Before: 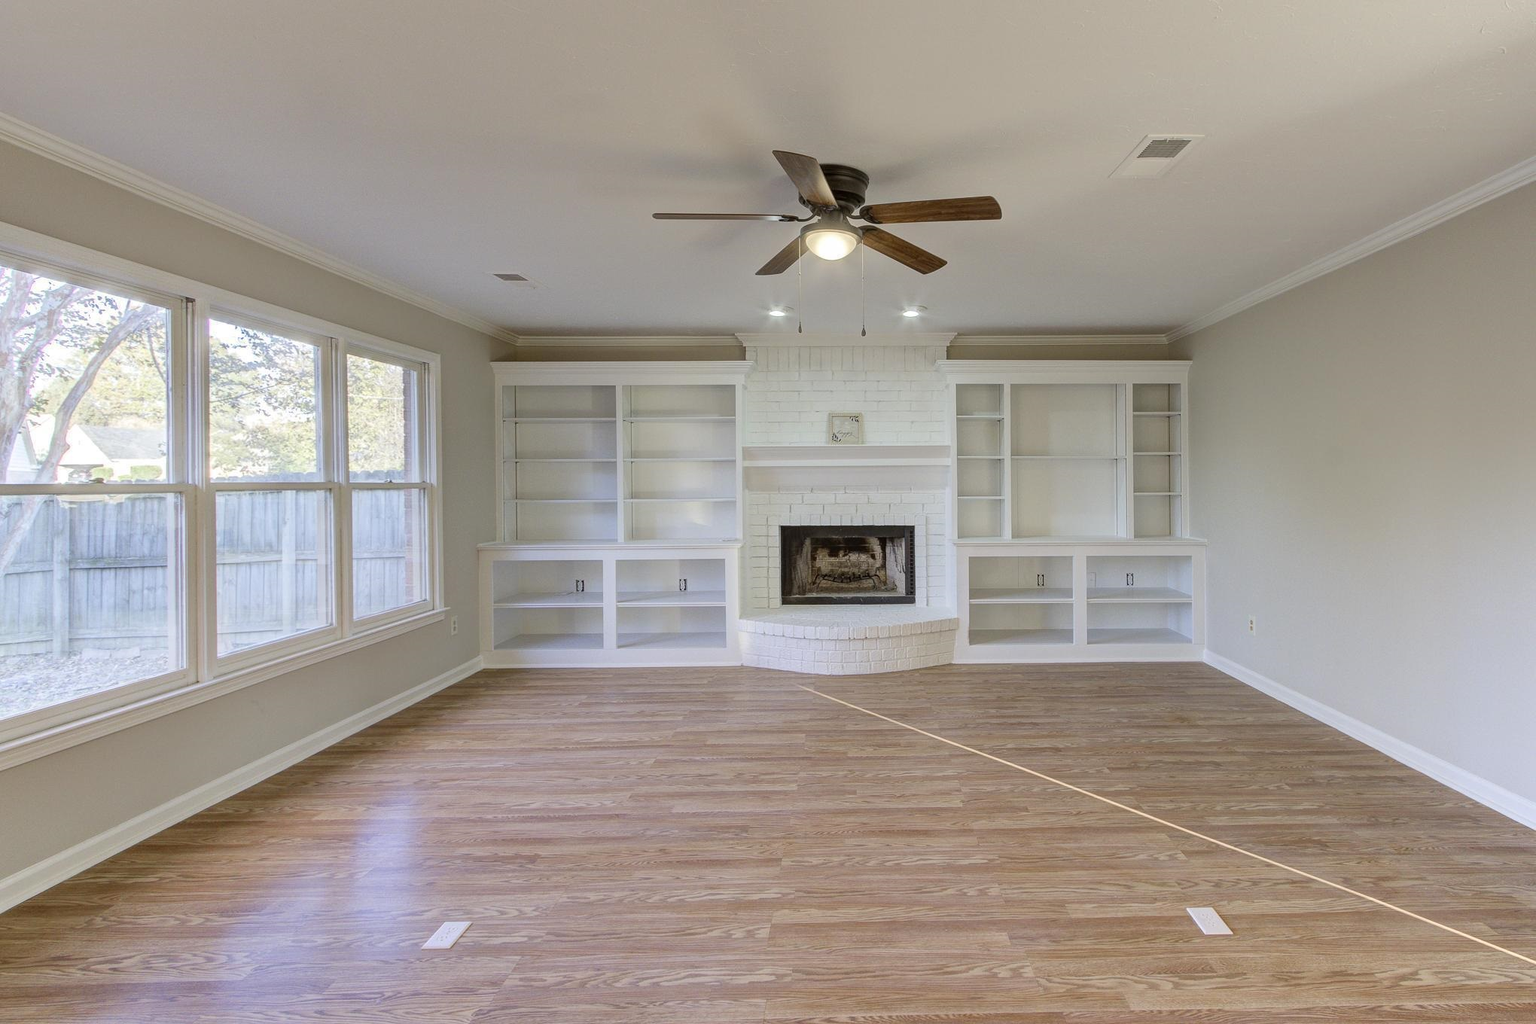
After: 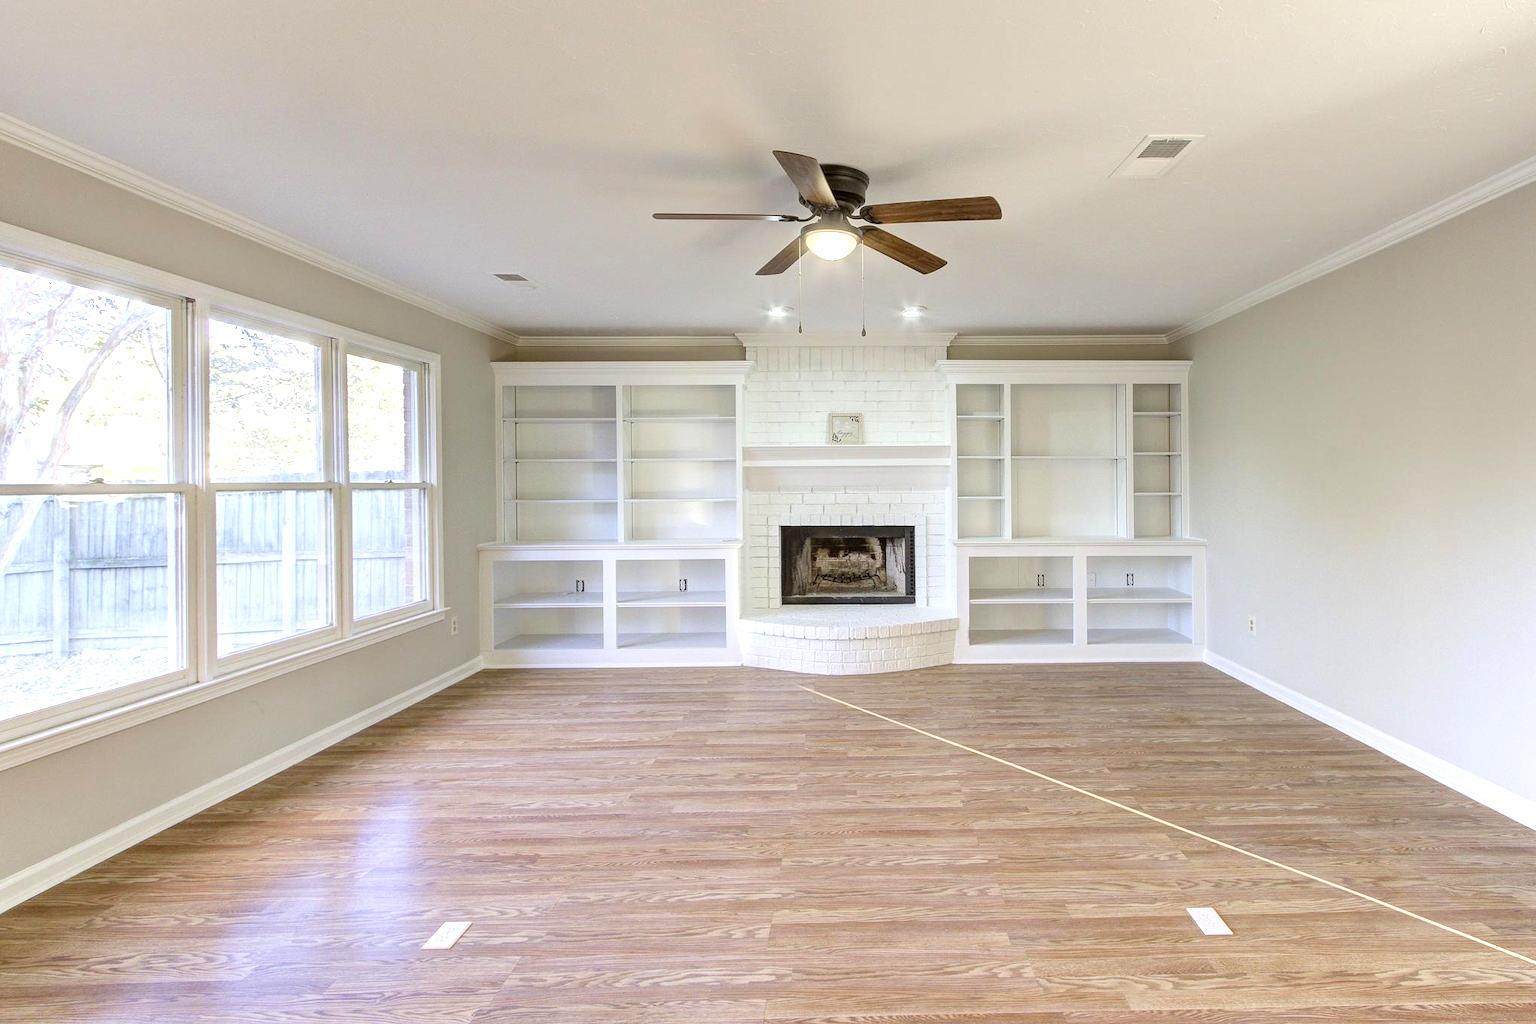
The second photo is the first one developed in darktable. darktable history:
exposure: black level correction 0.002, exposure 0.677 EV, compensate highlight preservation false
